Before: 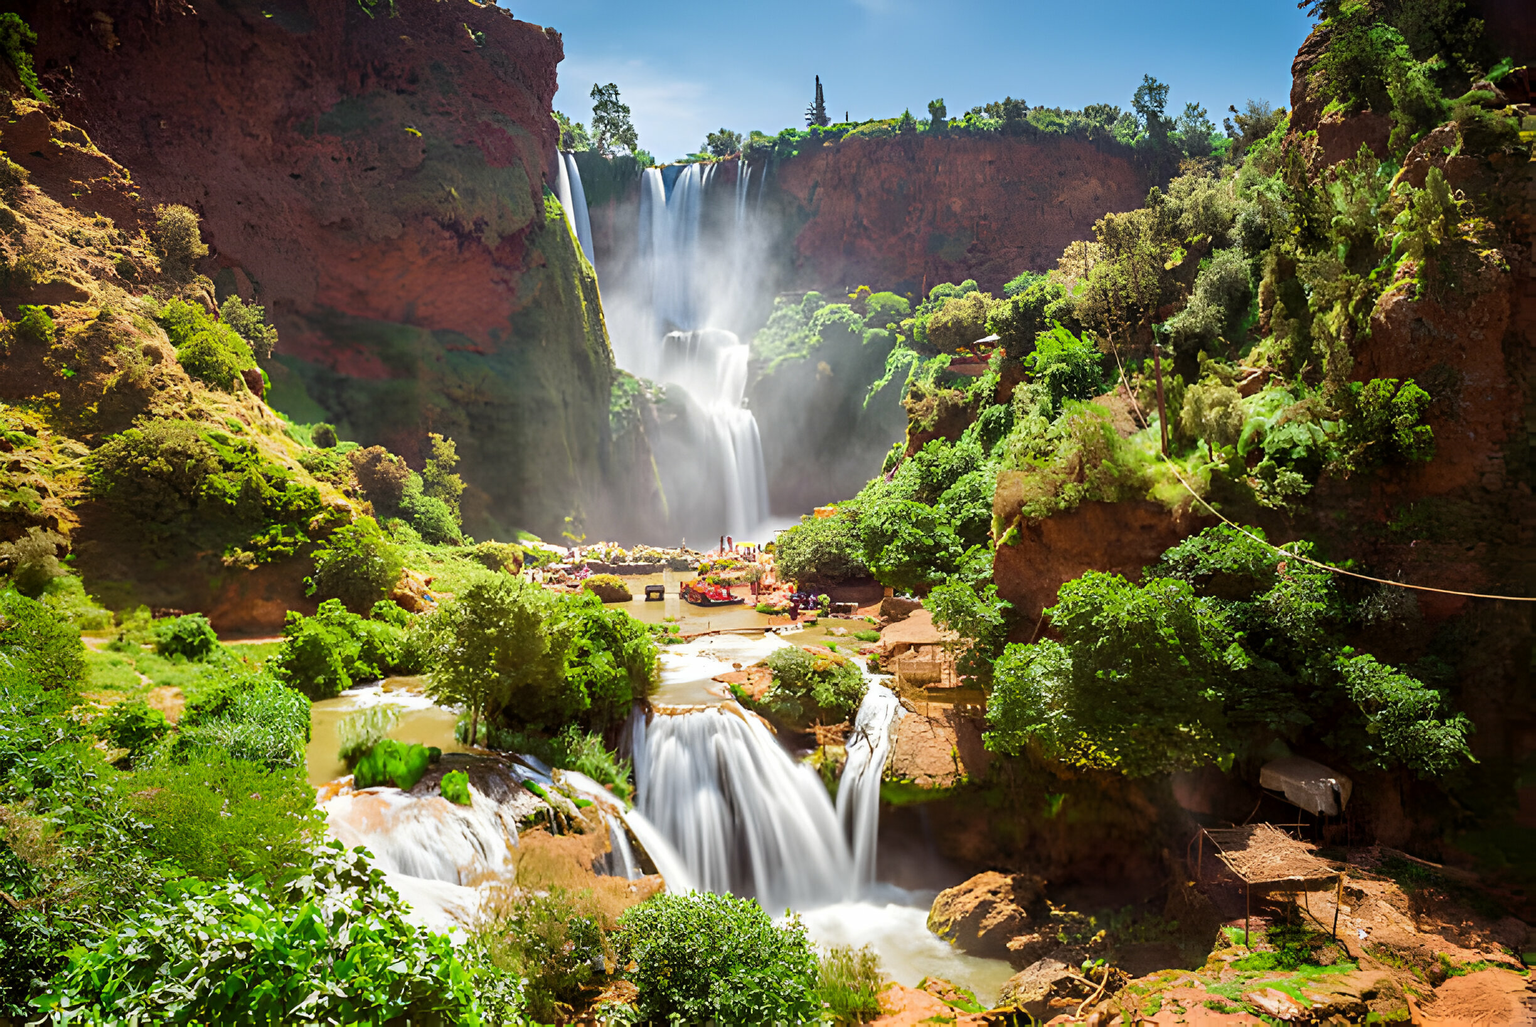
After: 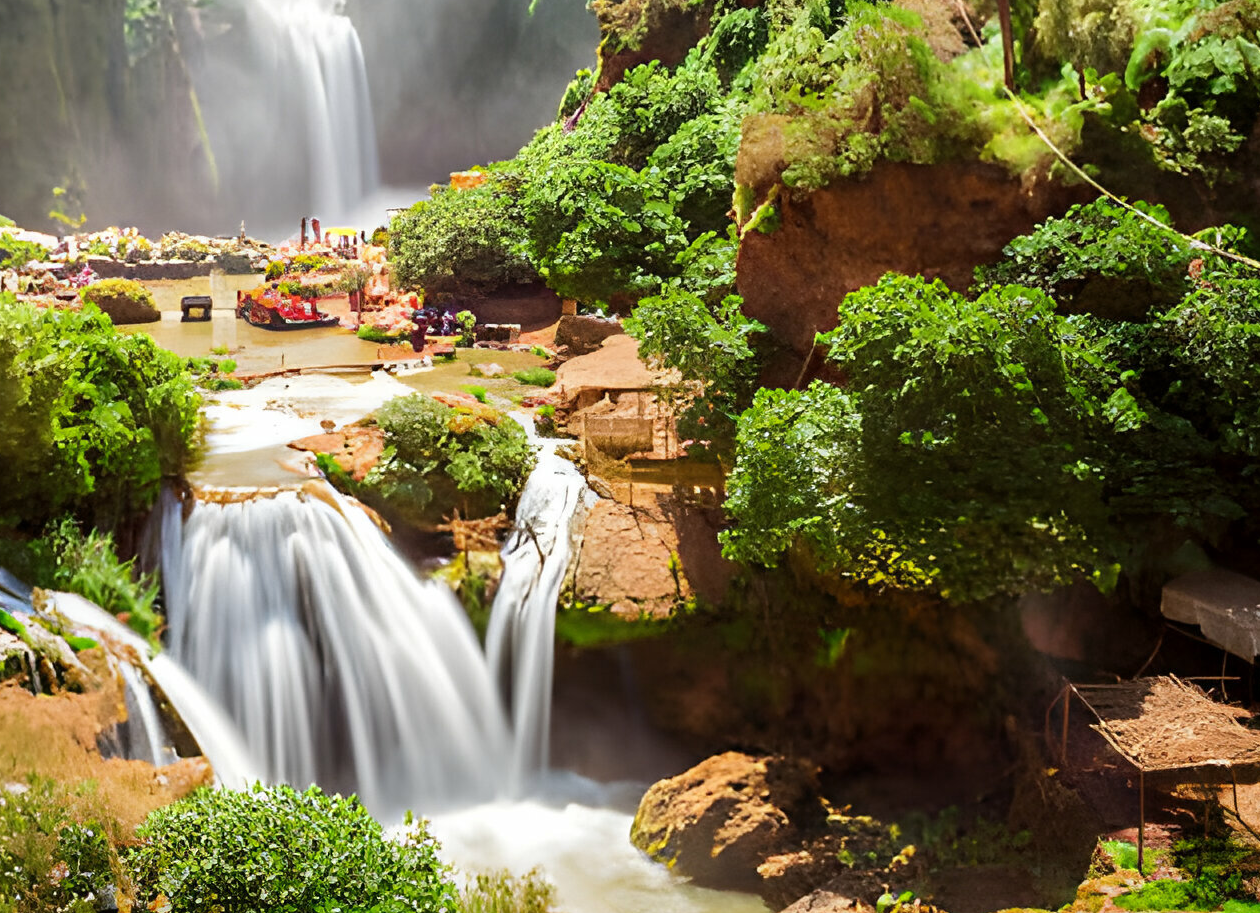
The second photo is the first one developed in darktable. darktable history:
crop: left 34.622%, top 38.931%, right 13.876%, bottom 5.256%
